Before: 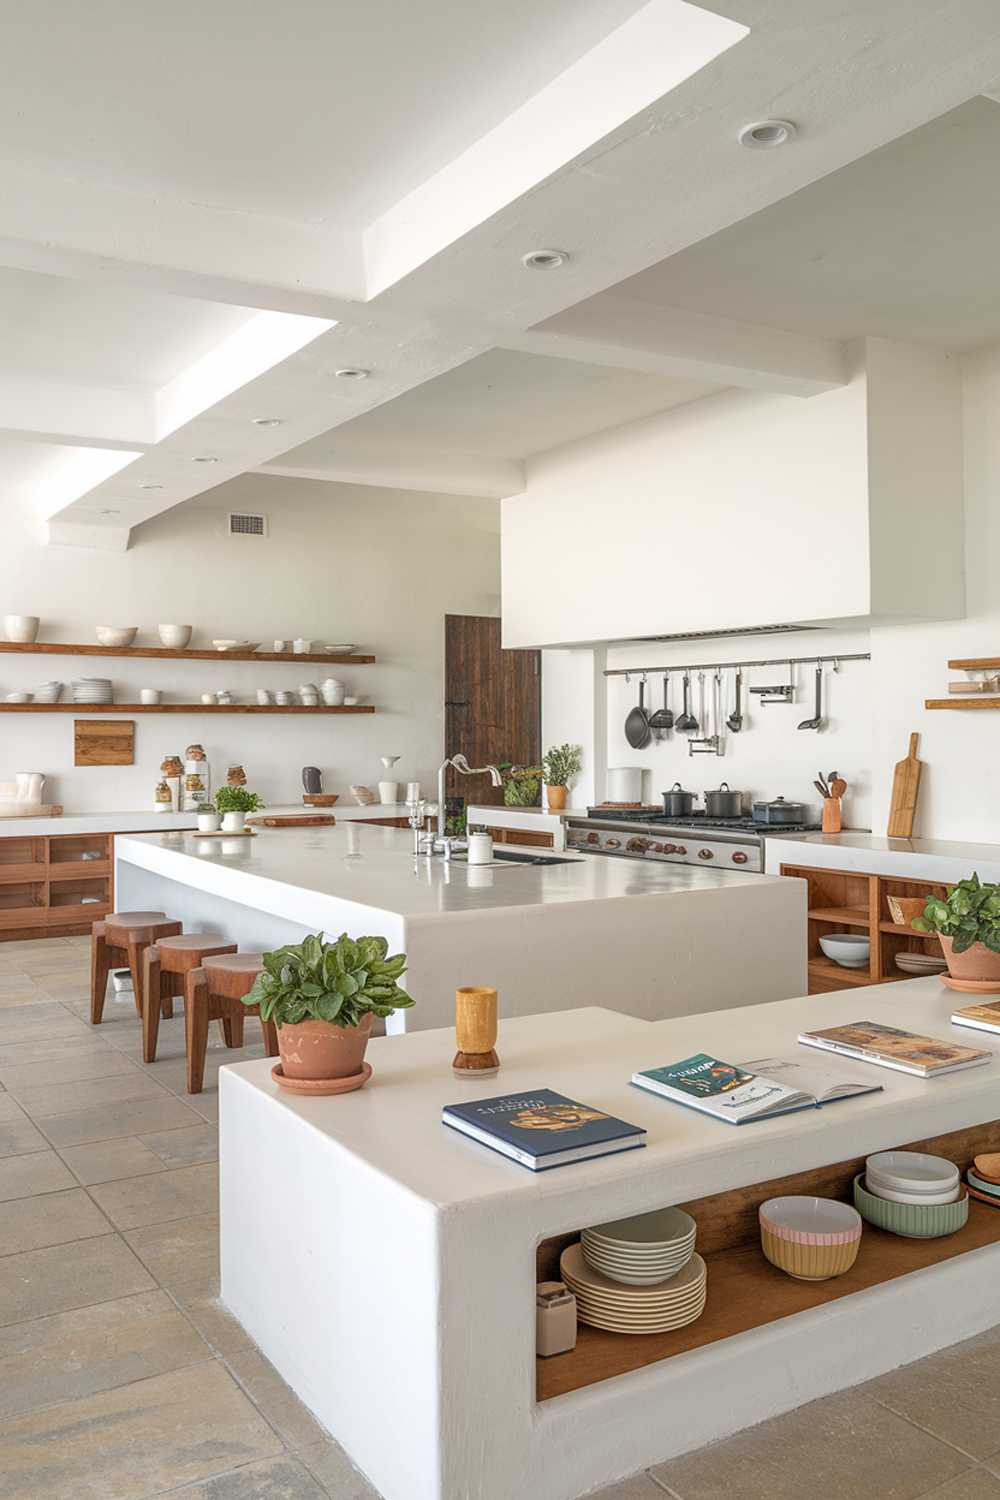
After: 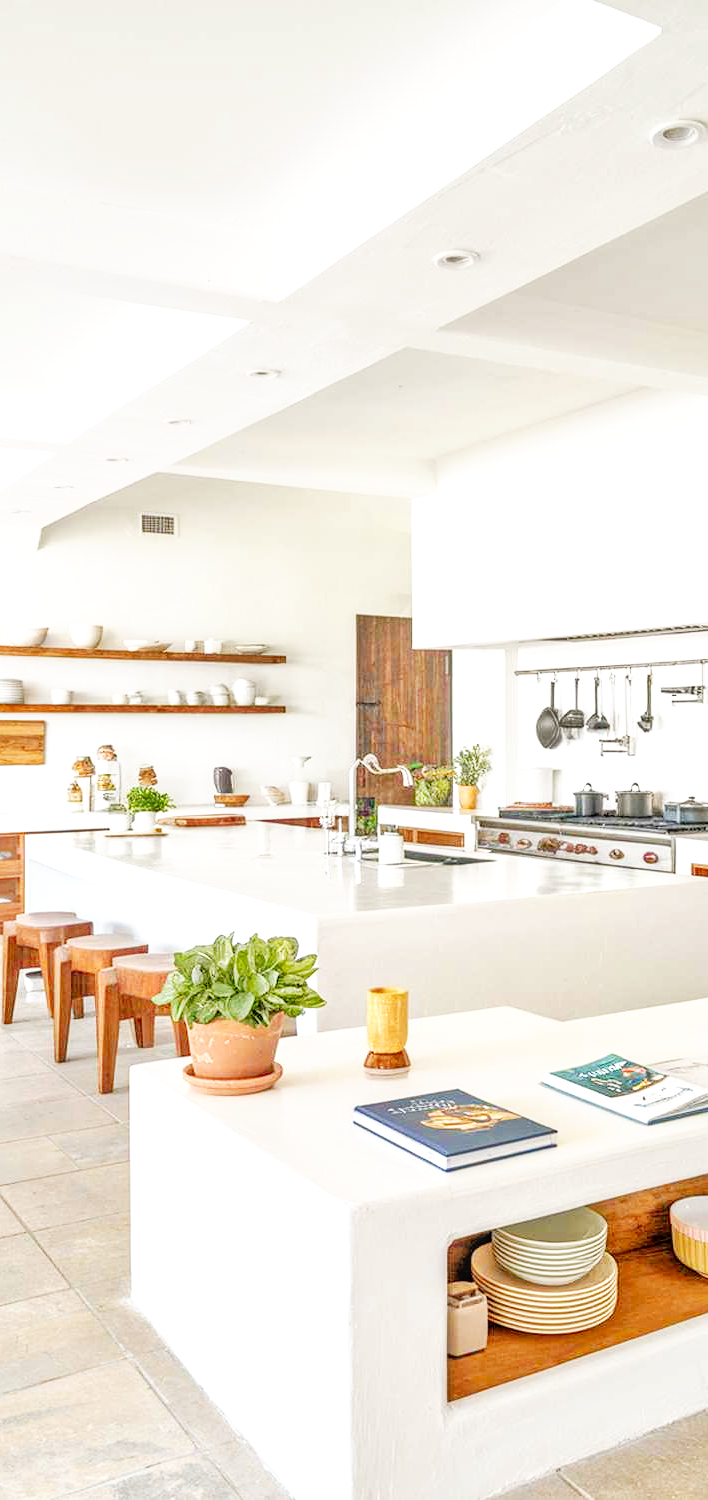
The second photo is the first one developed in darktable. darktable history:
local contrast: detail 130%
base curve: curves: ch0 [(0, 0) (0.007, 0.004) (0.027, 0.03) (0.046, 0.07) (0.207, 0.54) (0.442, 0.872) (0.673, 0.972) (1, 1)], preserve colors none
crop and rotate: left 8.98%, right 20.17%
tone equalizer: -7 EV 0.149 EV, -6 EV 0.597 EV, -5 EV 1.18 EV, -4 EV 1.34 EV, -3 EV 1.12 EV, -2 EV 0.6 EV, -1 EV 0.157 EV
